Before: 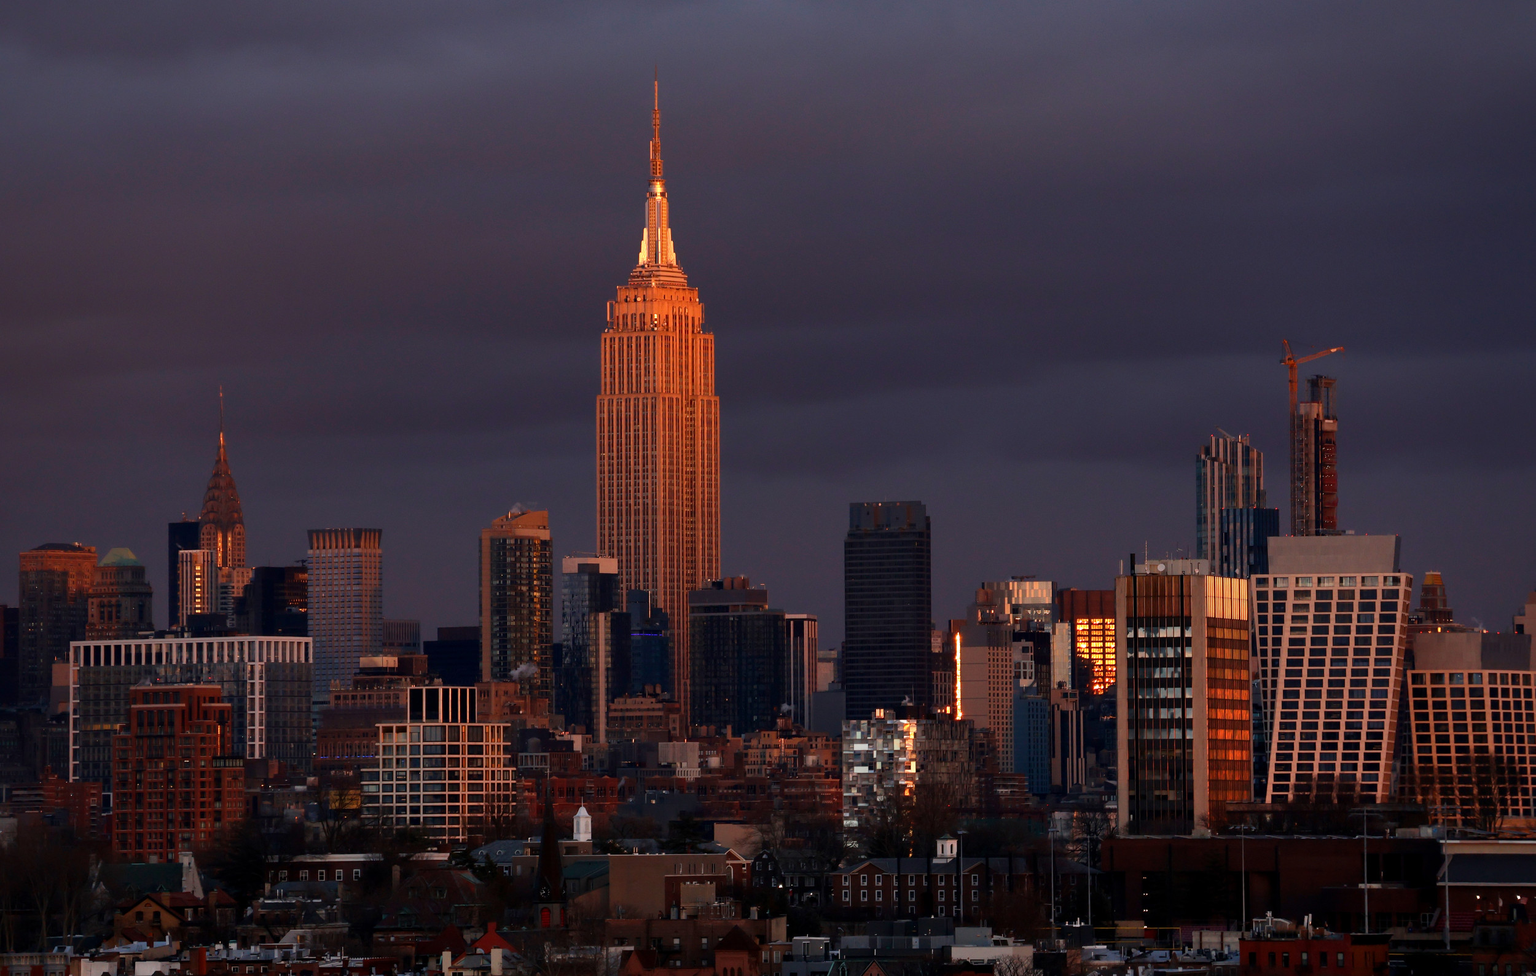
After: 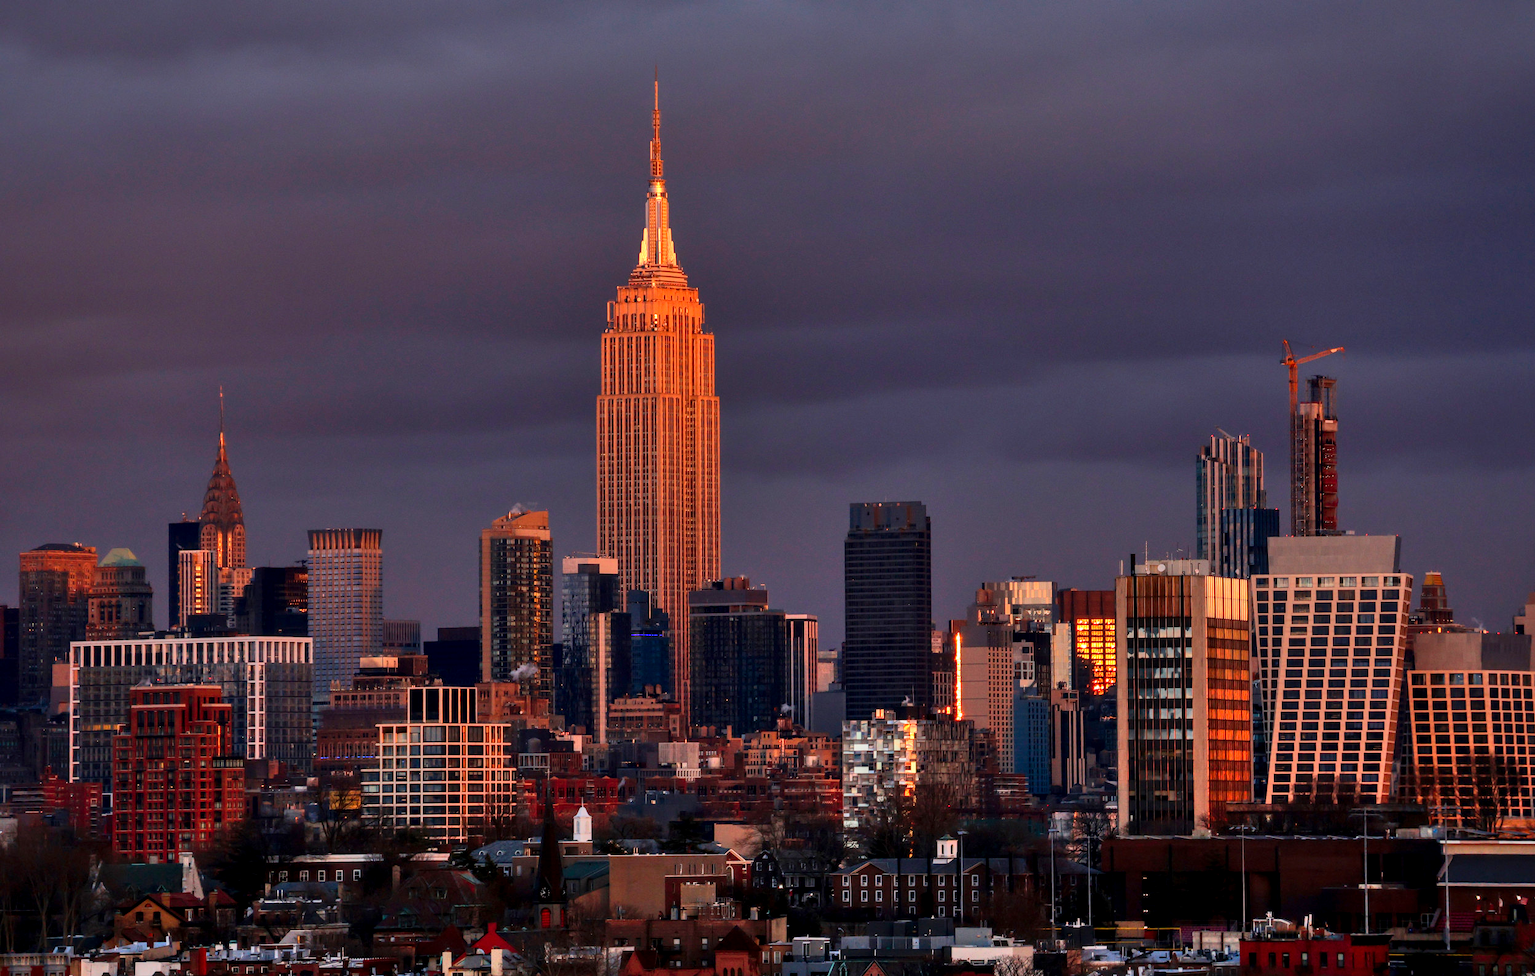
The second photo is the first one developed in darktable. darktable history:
contrast brightness saturation: contrast 0.04, saturation 0.16
local contrast: on, module defaults
shadows and highlights: white point adjustment 0.1, highlights -70, soften with gaussian
